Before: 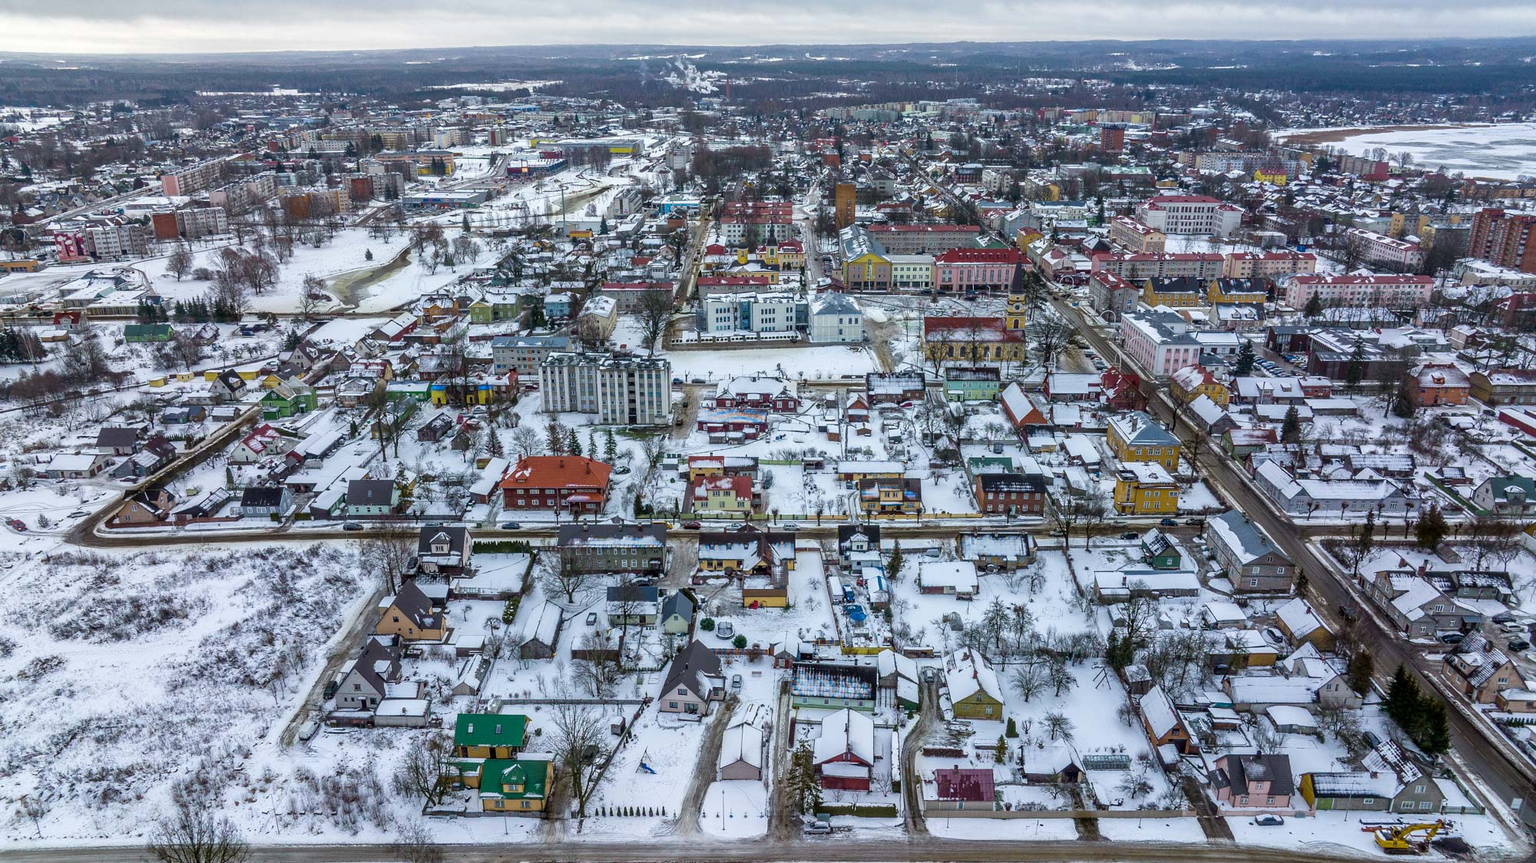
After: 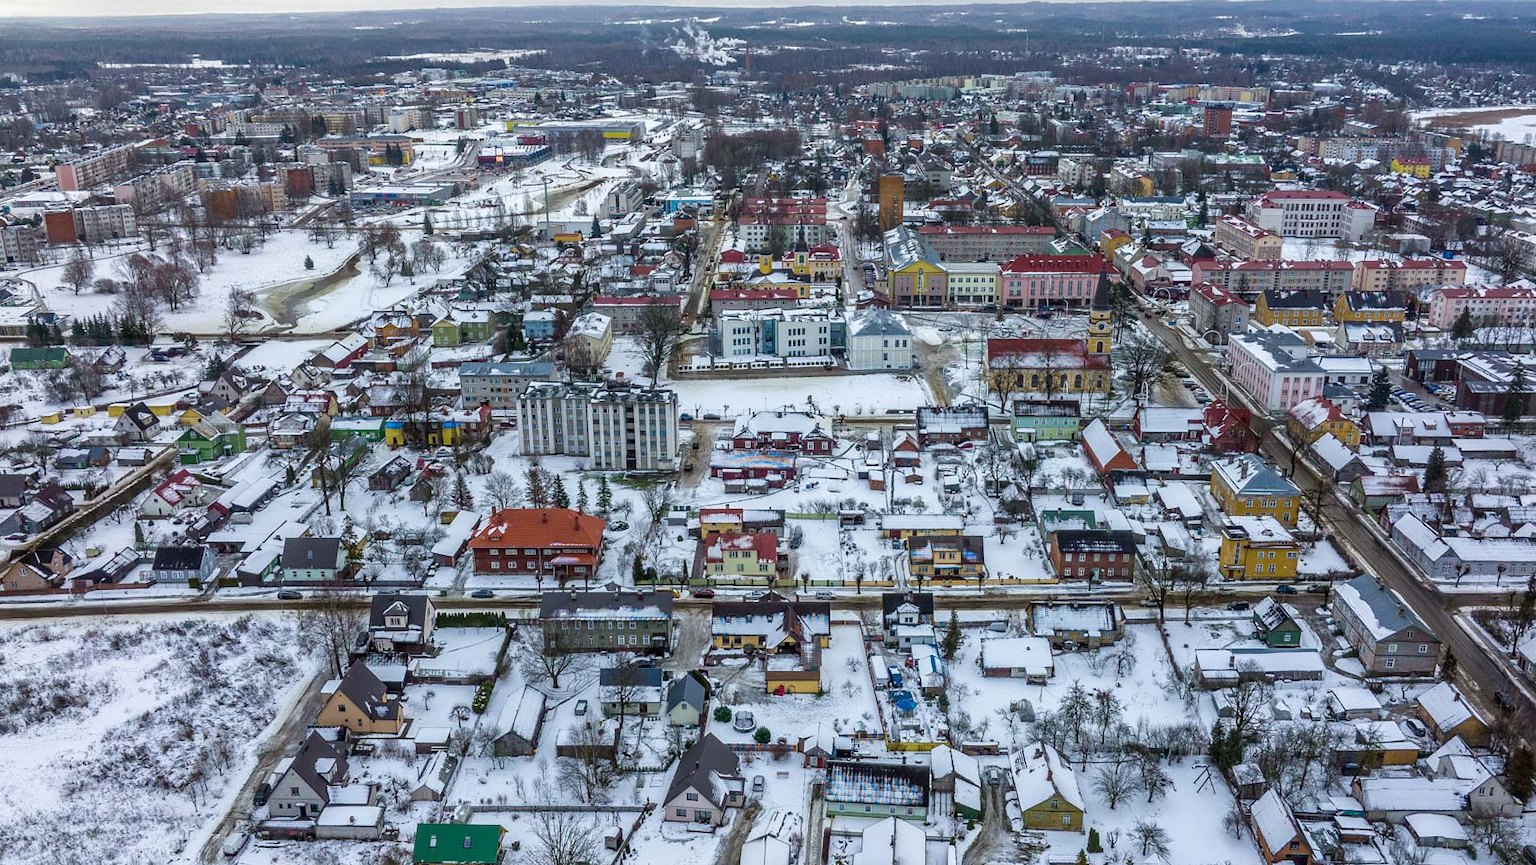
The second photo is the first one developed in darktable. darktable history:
crop and rotate: left 7.579%, top 4.709%, right 10.527%, bottom 13.229%
